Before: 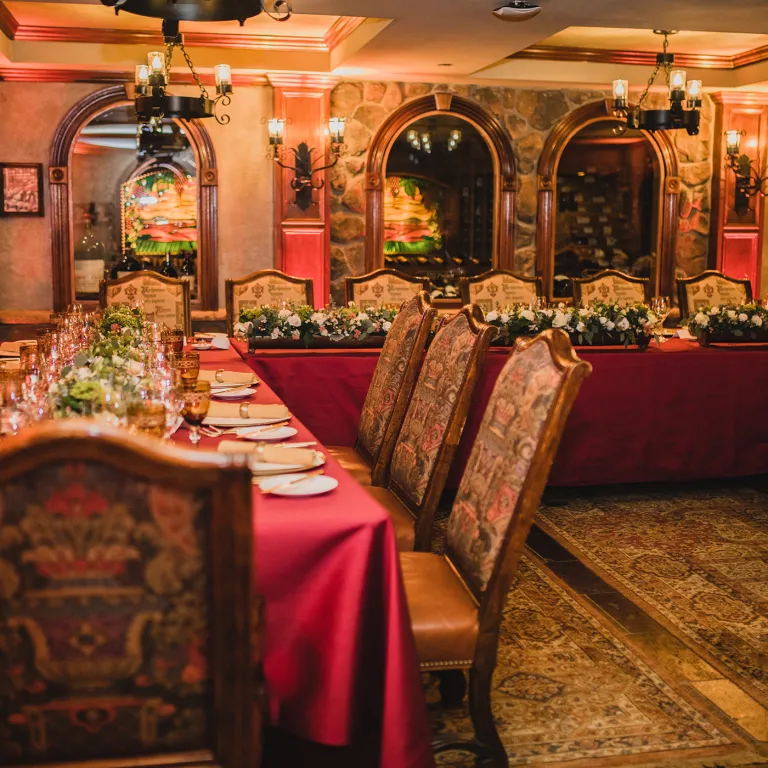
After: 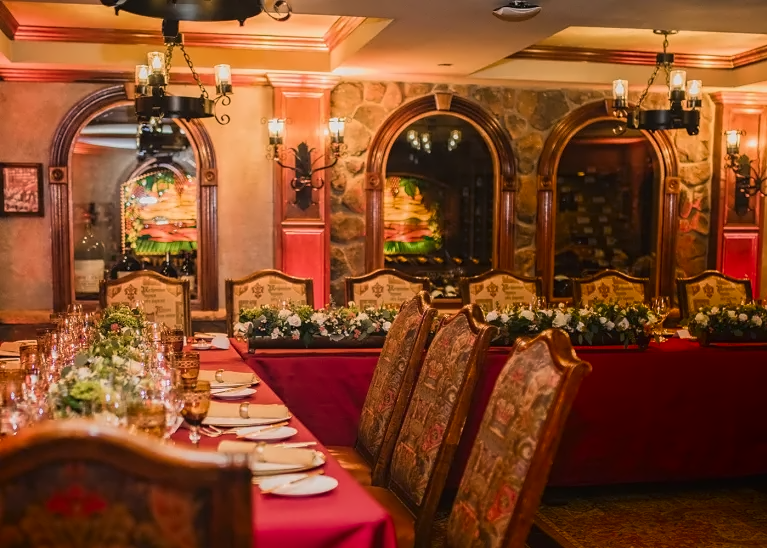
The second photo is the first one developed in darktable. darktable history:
shadows and highlights: shadows -90, highlights 90, soften with gaussian
crop: bottom 28.576%
contrast equalizer: y [[0.5 ×4, 0.524, 0.59], [0.5 ×6], [0.5 ×6], [0, 0, 0, 0.01, 0.045, 0.012], [0, 0, 0, 0.044, 0.195, 0.131]]
